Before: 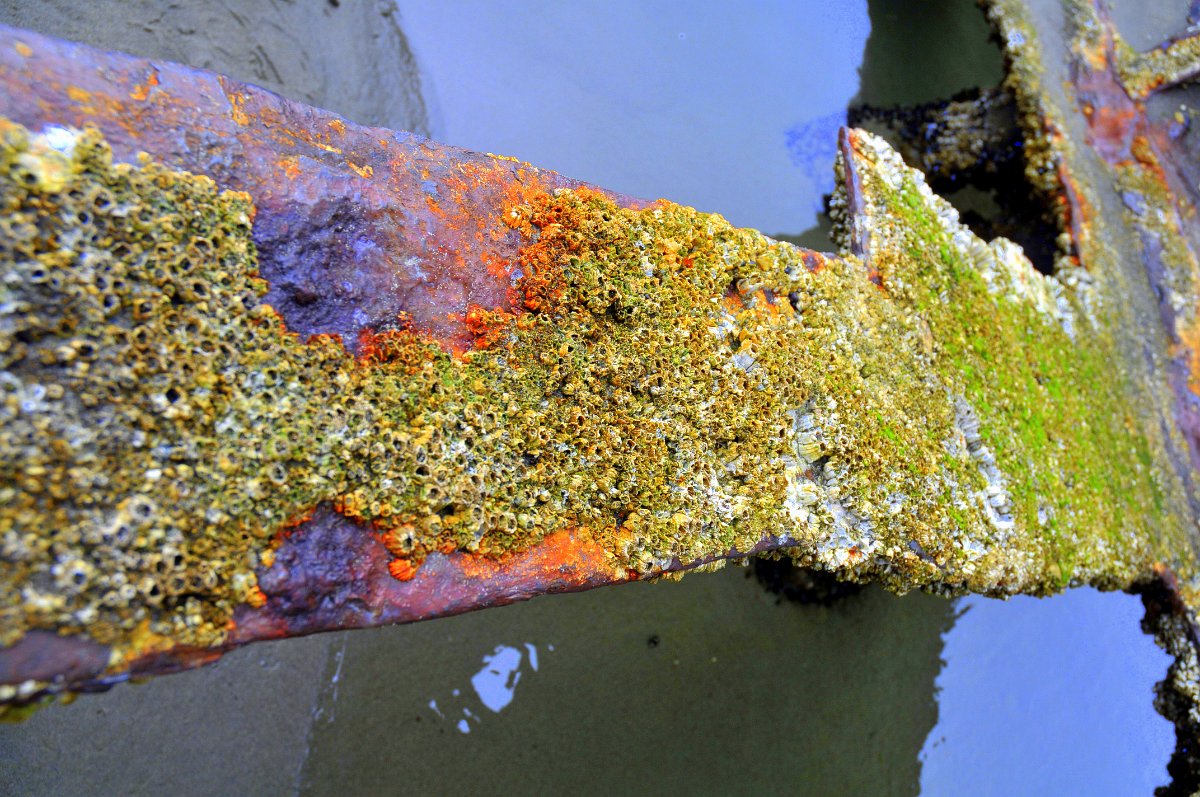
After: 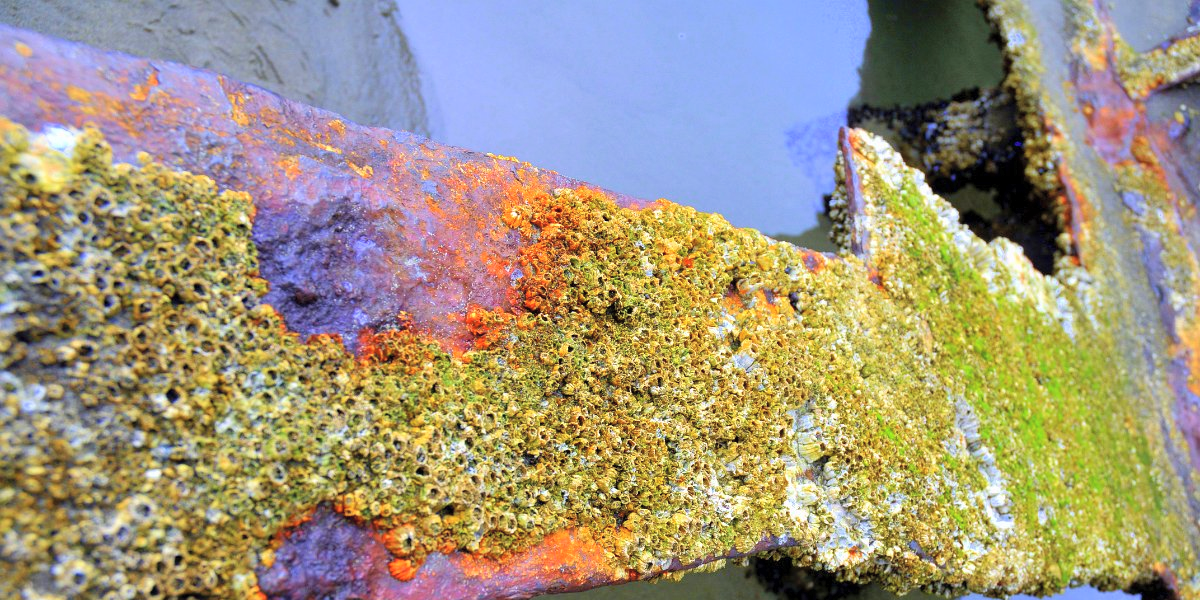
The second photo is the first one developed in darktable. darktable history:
crop: bottom 24.606%
velvia: on, module defaults
contrast brightness saturation: brightness 0.129
